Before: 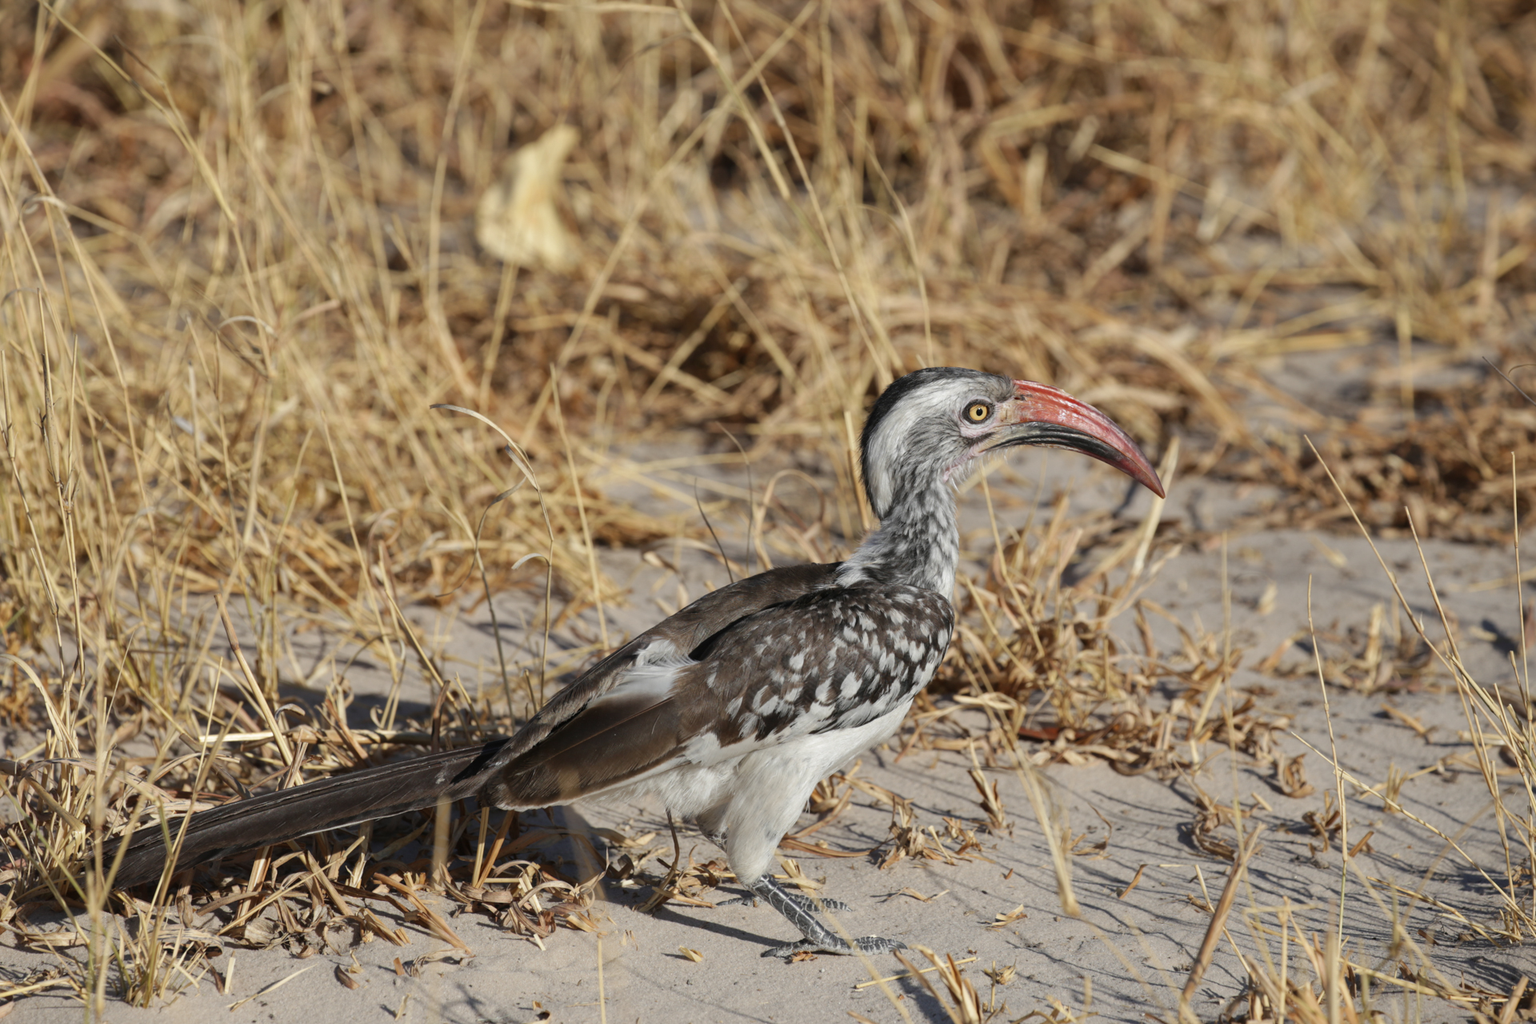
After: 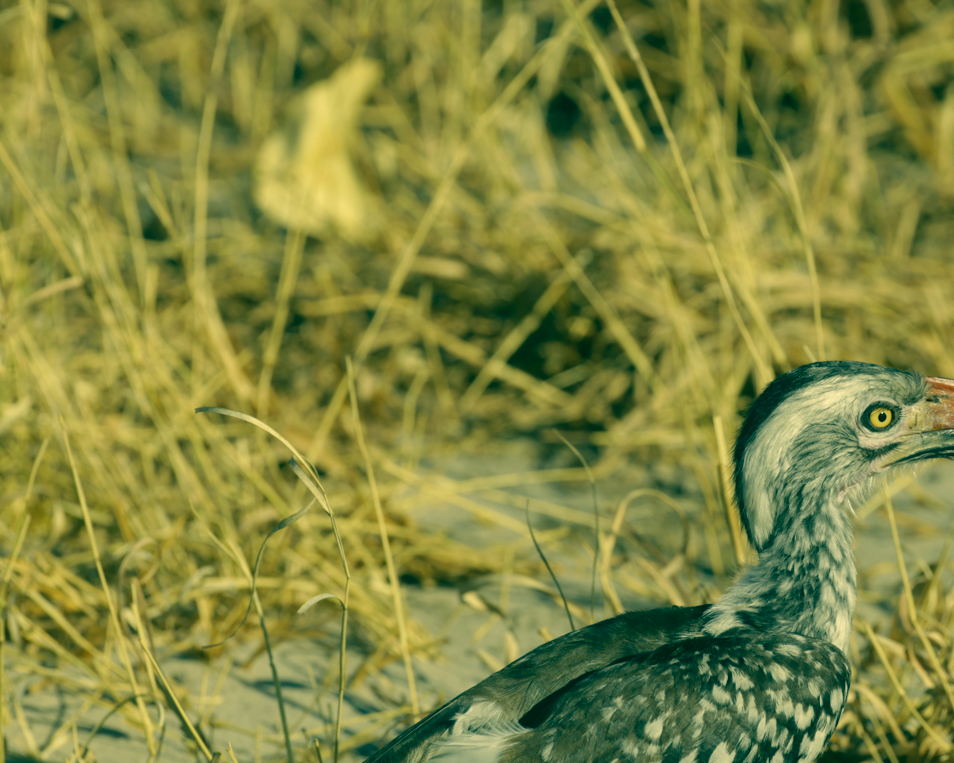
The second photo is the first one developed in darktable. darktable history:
color correction: highlights a* 1.99, highlights b* 34.33, shadows a* -36.07, shadows b* -5.33
exposure: compensate exposure bias true, compensate highlight preservation false
crop: left 17.828%, top 7.718%, right 32.455%, bottom 32.636%
